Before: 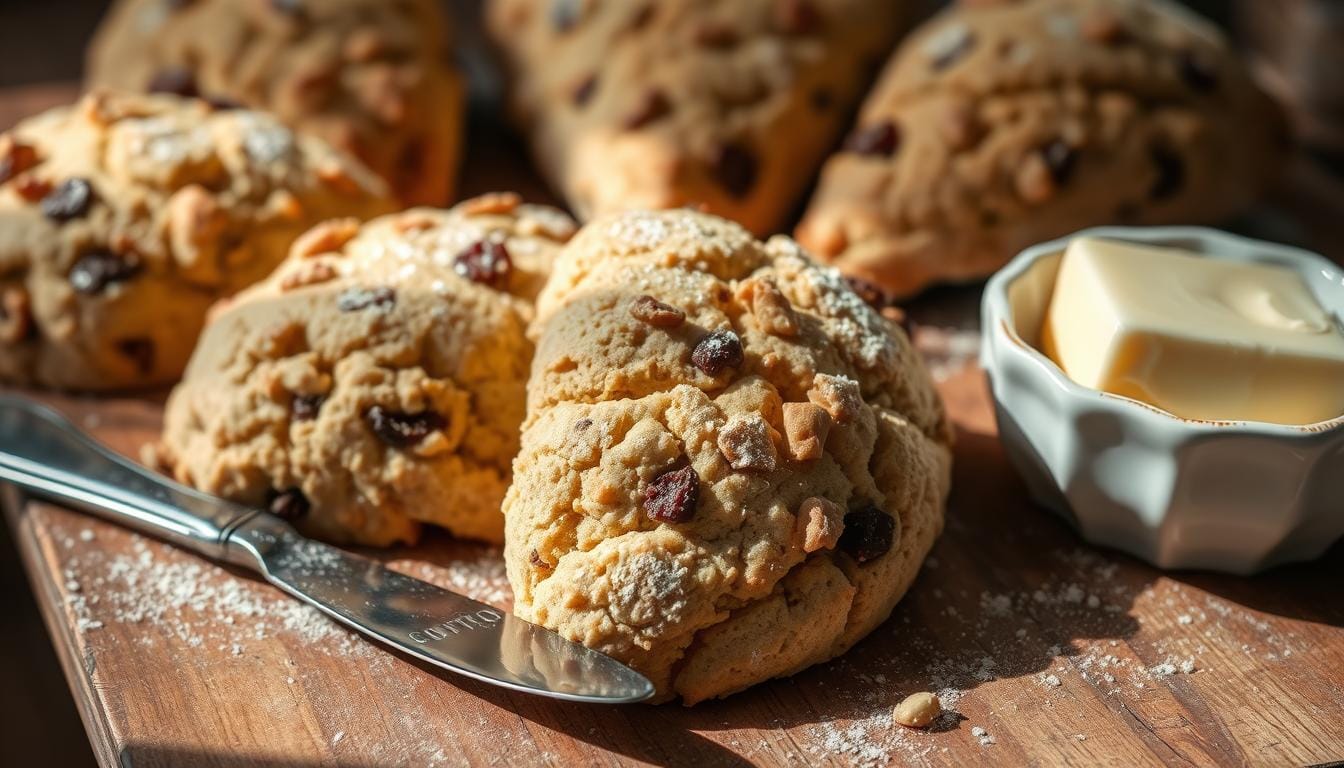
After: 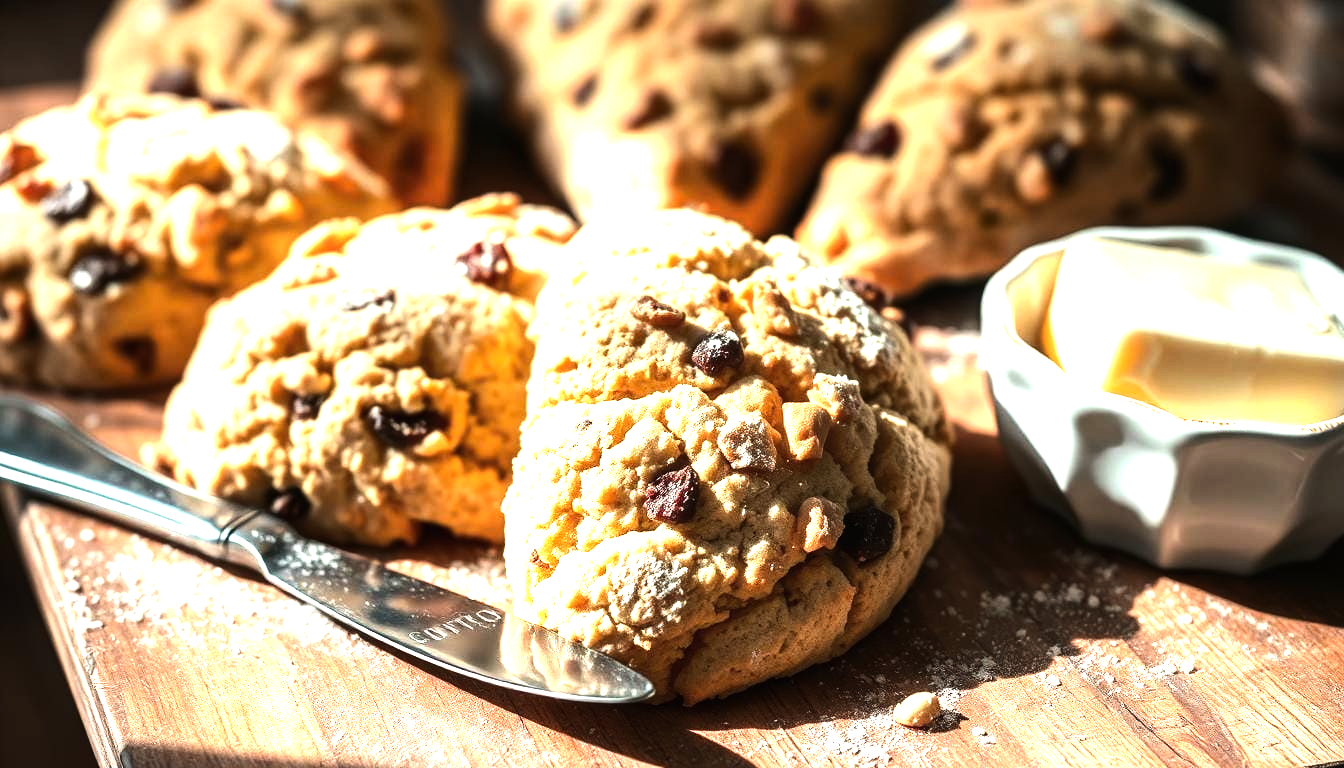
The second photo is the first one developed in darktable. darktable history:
tone equalizer: -8 EV -1.08 EV, -7 EV -1.01 EV, -6 EV -0.867 EV, -5 EV -0.578 EV, -3 EV 0.578 EV, -2 EV 0.867 EV, -1 EV 1.01 EV, +0 EV 1.08 EV, edges refinement/feathering 500, mask exposure compensation -1.57 EV, preserve details no
exposure: black level correction -0.001, exposure 0.9 EV, compensate exposure bias true, compensate highlight preservation false
